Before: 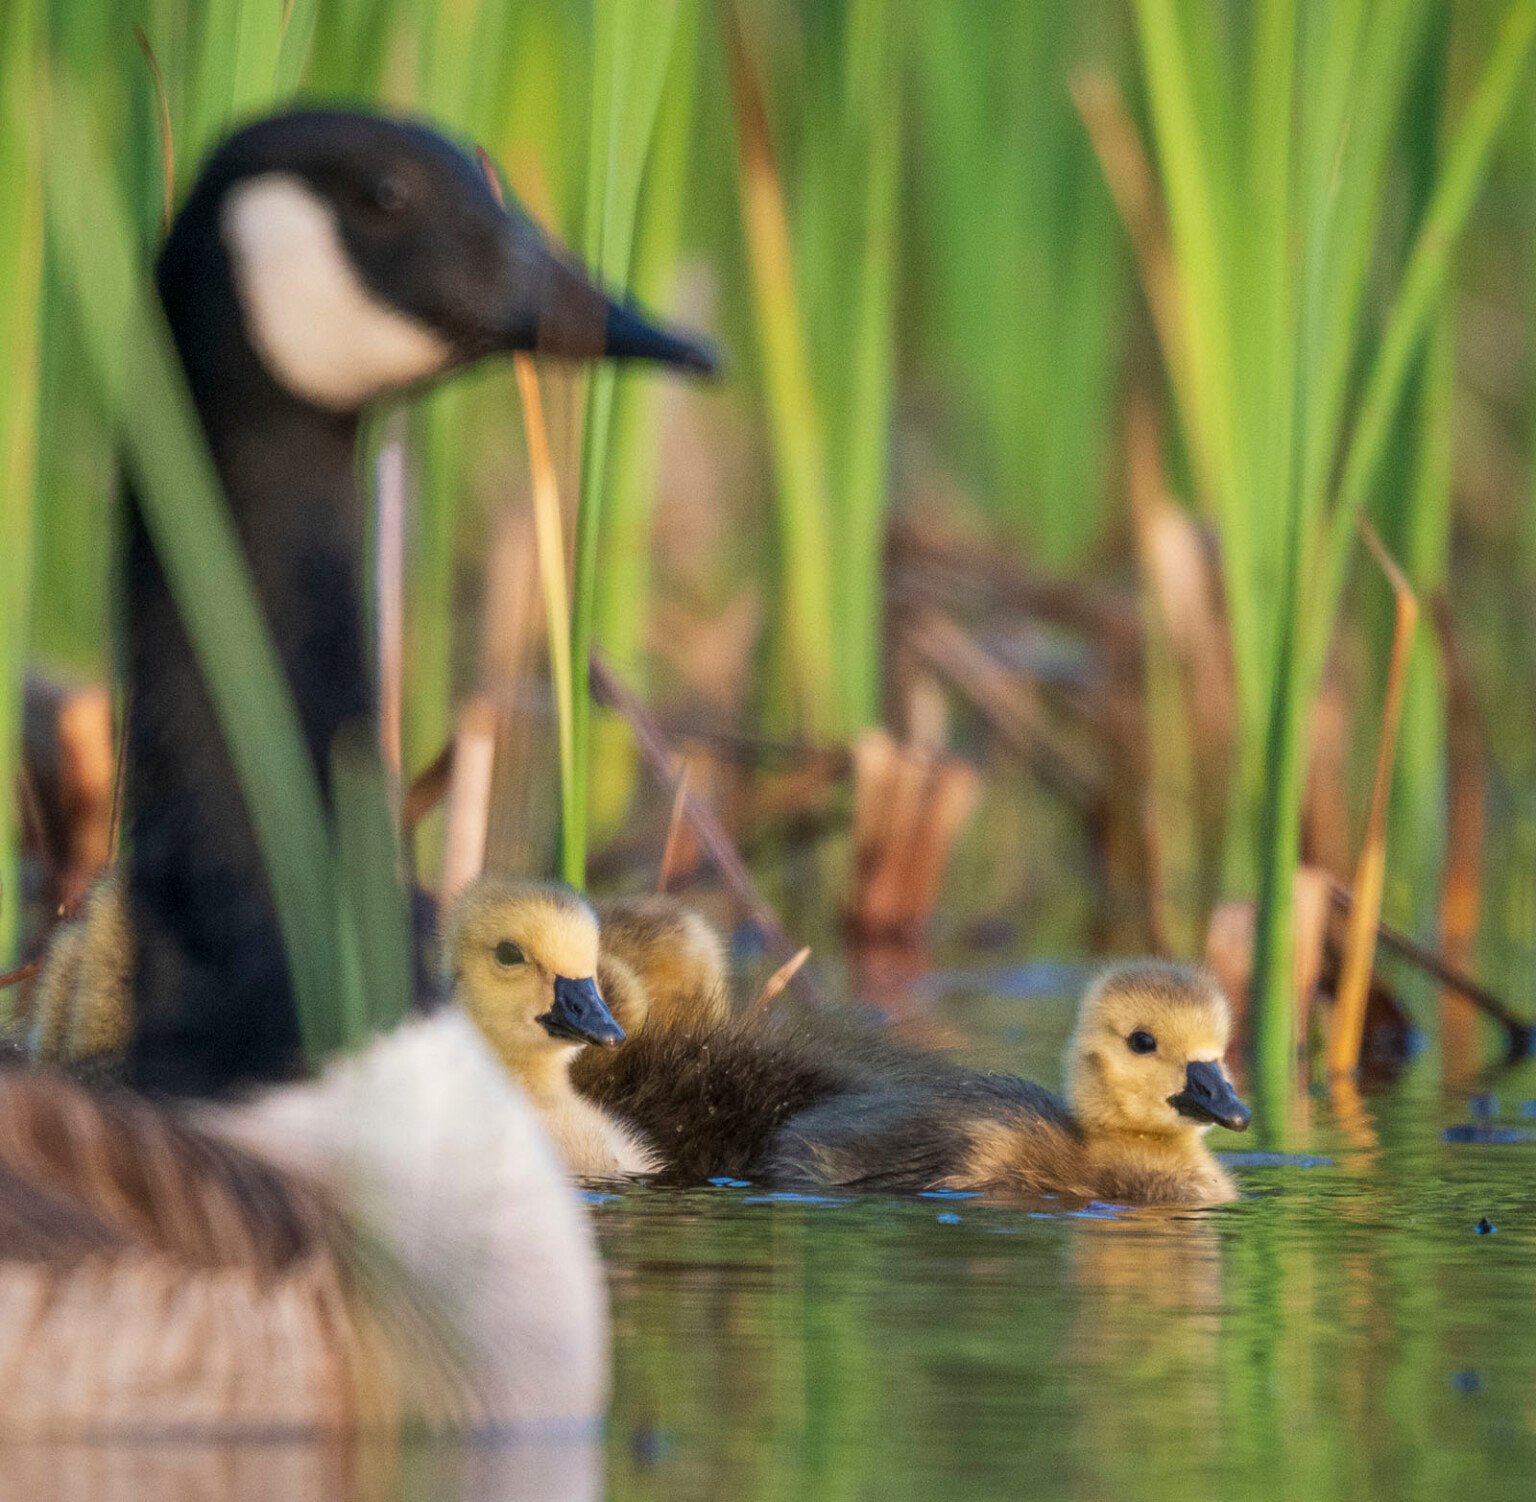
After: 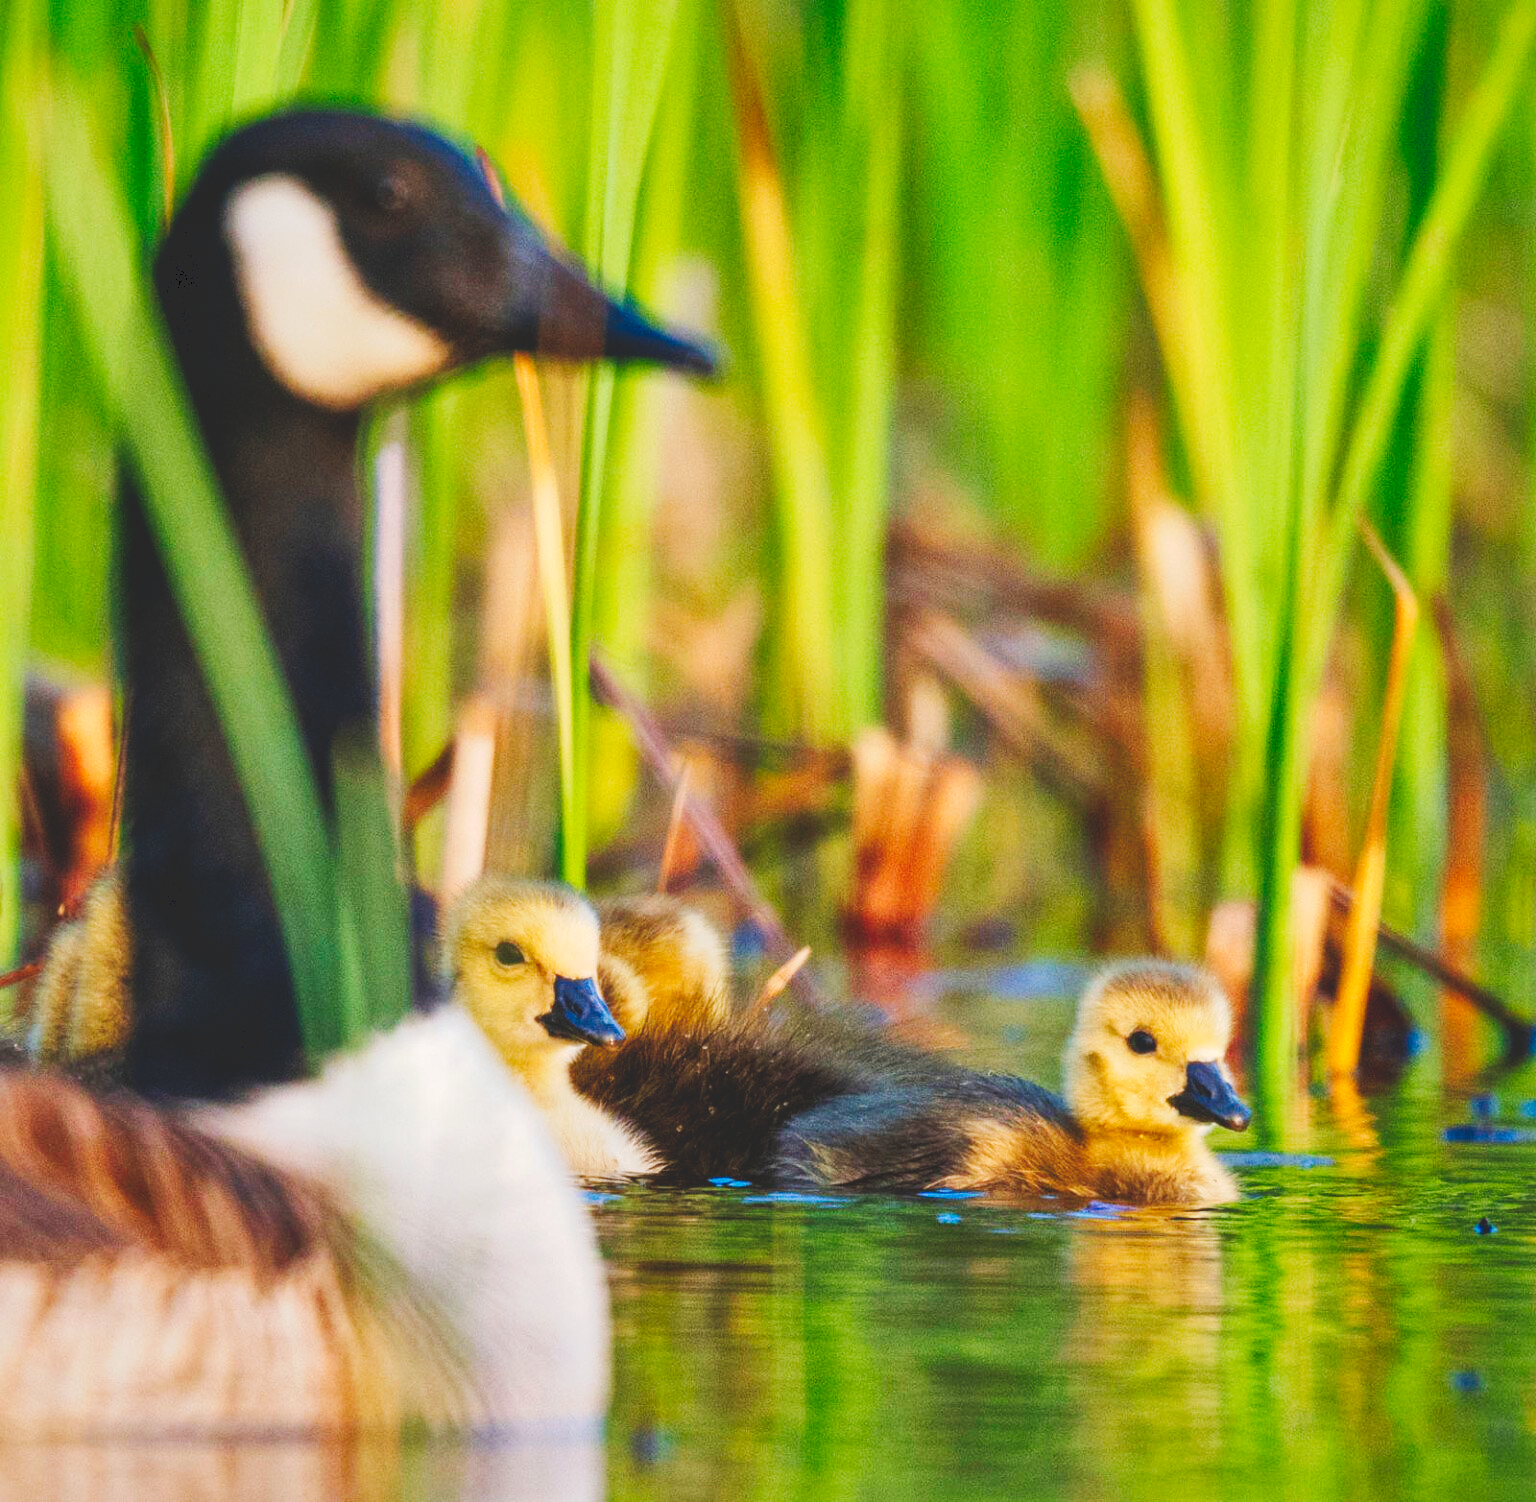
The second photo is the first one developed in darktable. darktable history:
tone curve: curves: ch0 [(0, 0) (0.003, 0.17) (0.011, 0.17) (0.025, 0.17) (0.044, 0.168) (0.069, 0.167) (0.1, 0.173) (0.136, 0.181) (0.177, 0.199) (0.224, 0.226) (0.277, 0.271) (0.335, 0.333) (0.399, 0.419) (0.468, 0.52) (0.543, 0.621) (0.623, 0.716) (0.709, 0.795) (0.801, 0.867) (0.898, 0.914) (1, 1)], preserve colors none
color balance rgb: perceptual saturation grading › global saturation 20%, perceptual saturation grading › highlights -25%, perceptual saturation grading › shadows 50%
contrast brightness saturation: contrast 0.07, brightness 0.08, saturation 0.18
local contrast: mode bilateral grid, contrast 20, coarseness 50, detail 120%, midtone range 0.2
